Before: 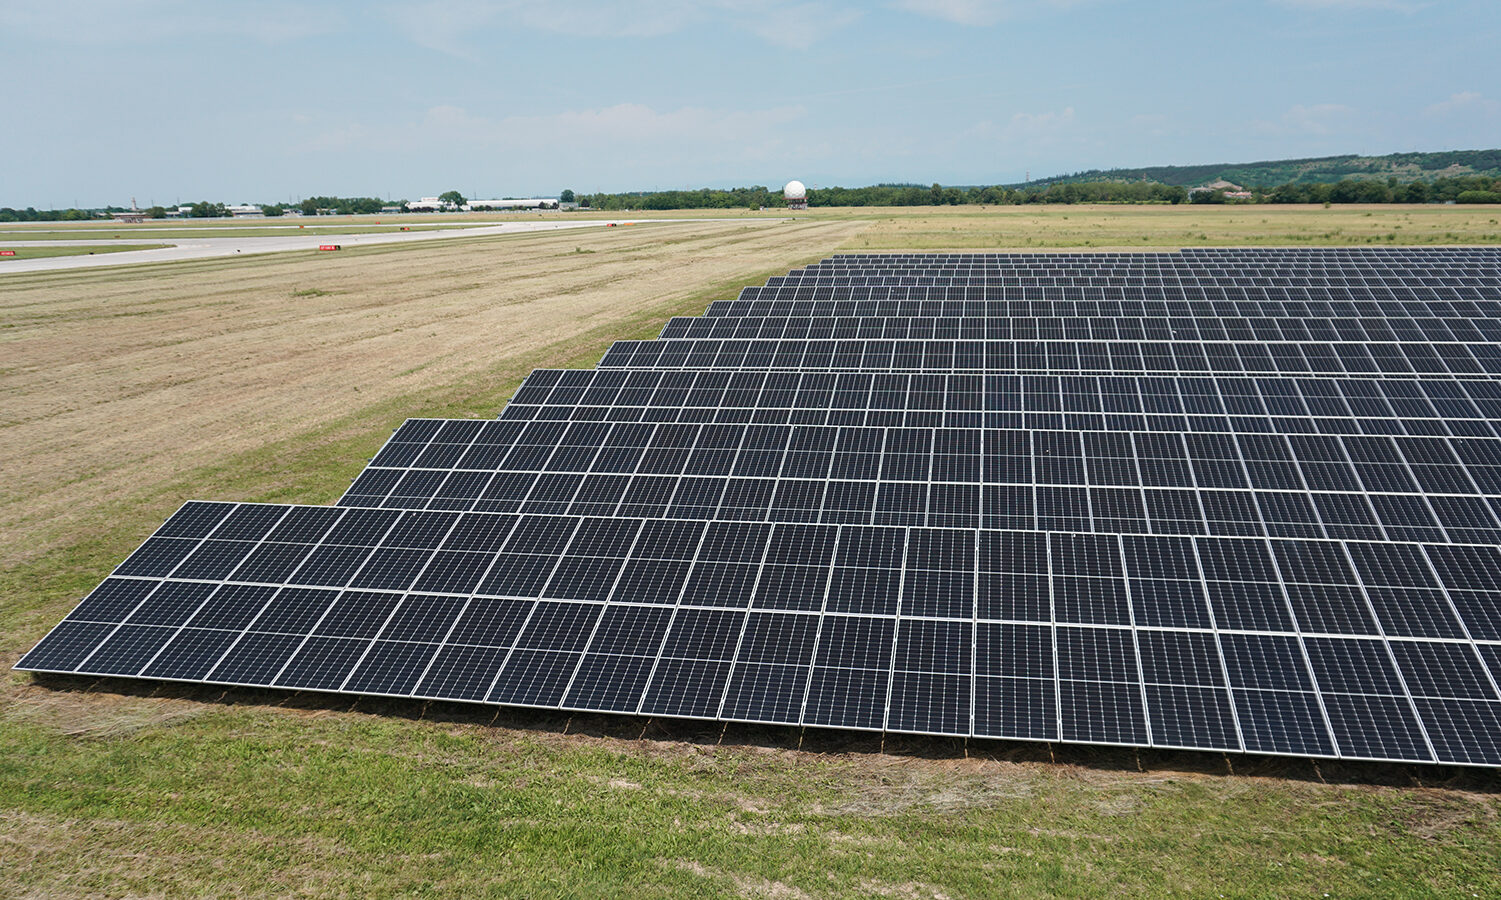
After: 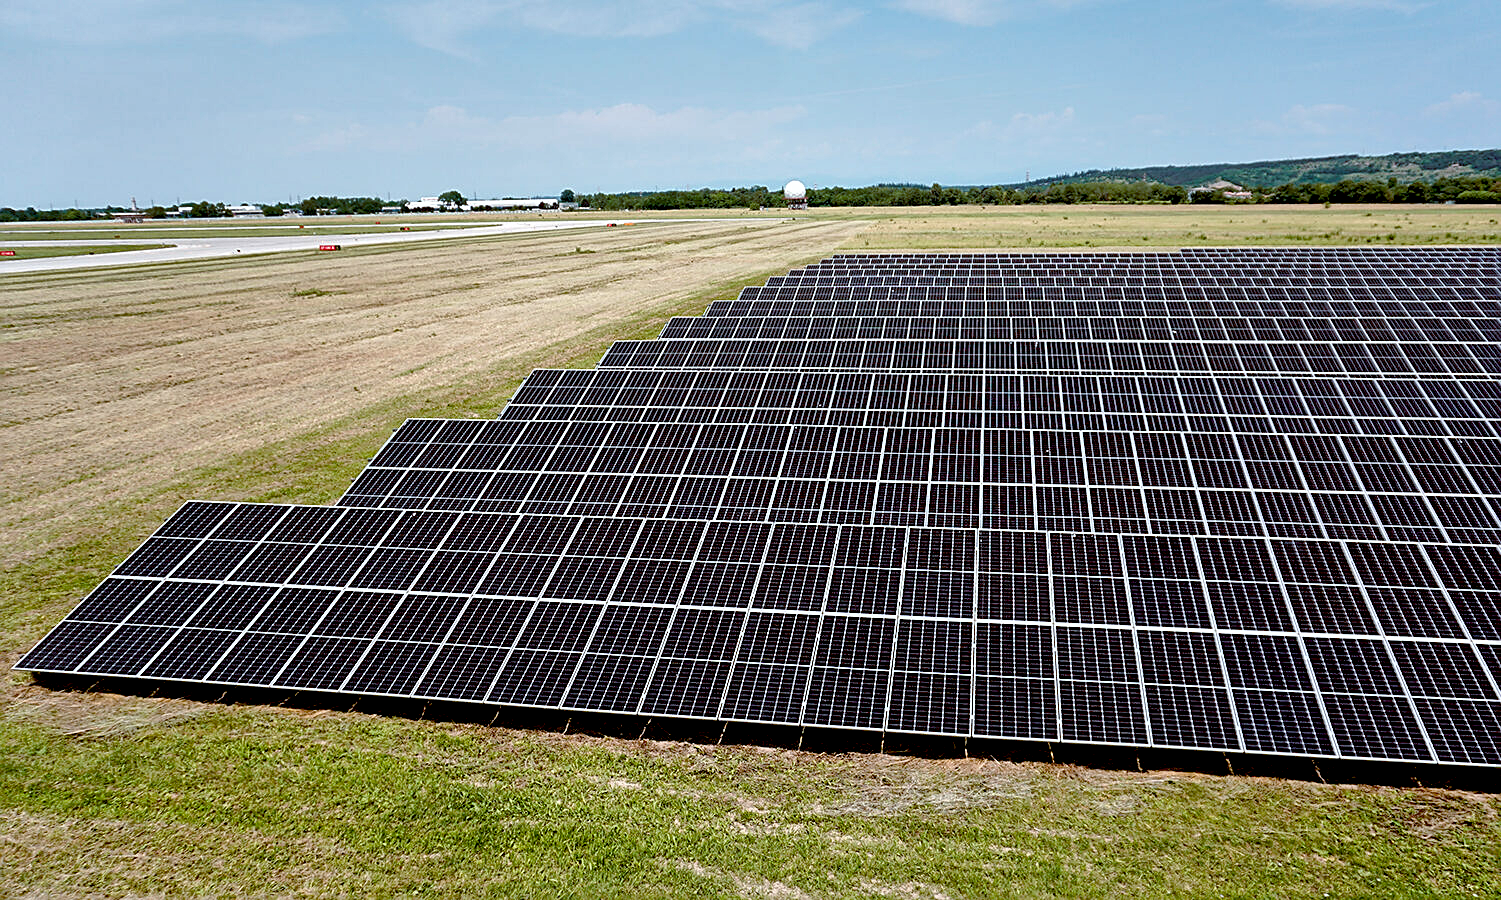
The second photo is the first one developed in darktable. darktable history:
sharpen: on, module defaults
color balance: lift [1, 1.015, 1.004, 0.985], gamma [1, 0.958, 0.971, 1.042], gain [1, 0.956, 0.977, 1.044]
shadows and highlights: low approximation 0.01, soften with gaussian
exposure: black level correction 0.031, exposure 0.304 EV, compensate highlight preservation false
